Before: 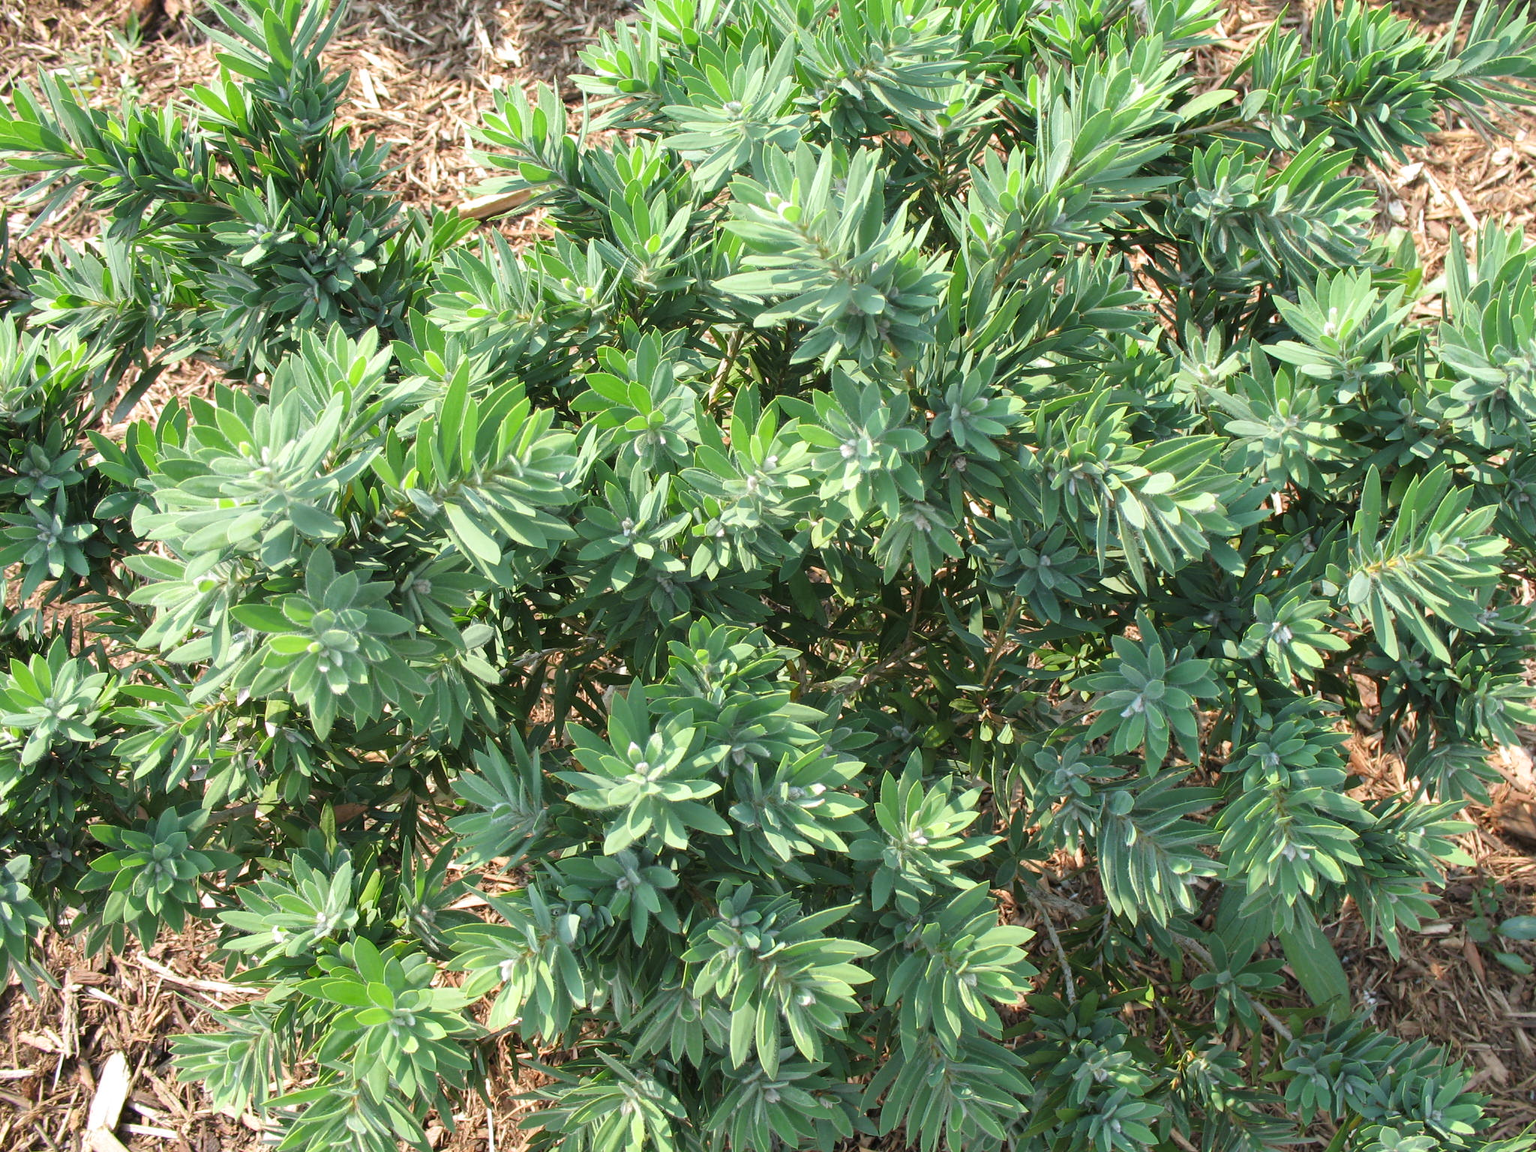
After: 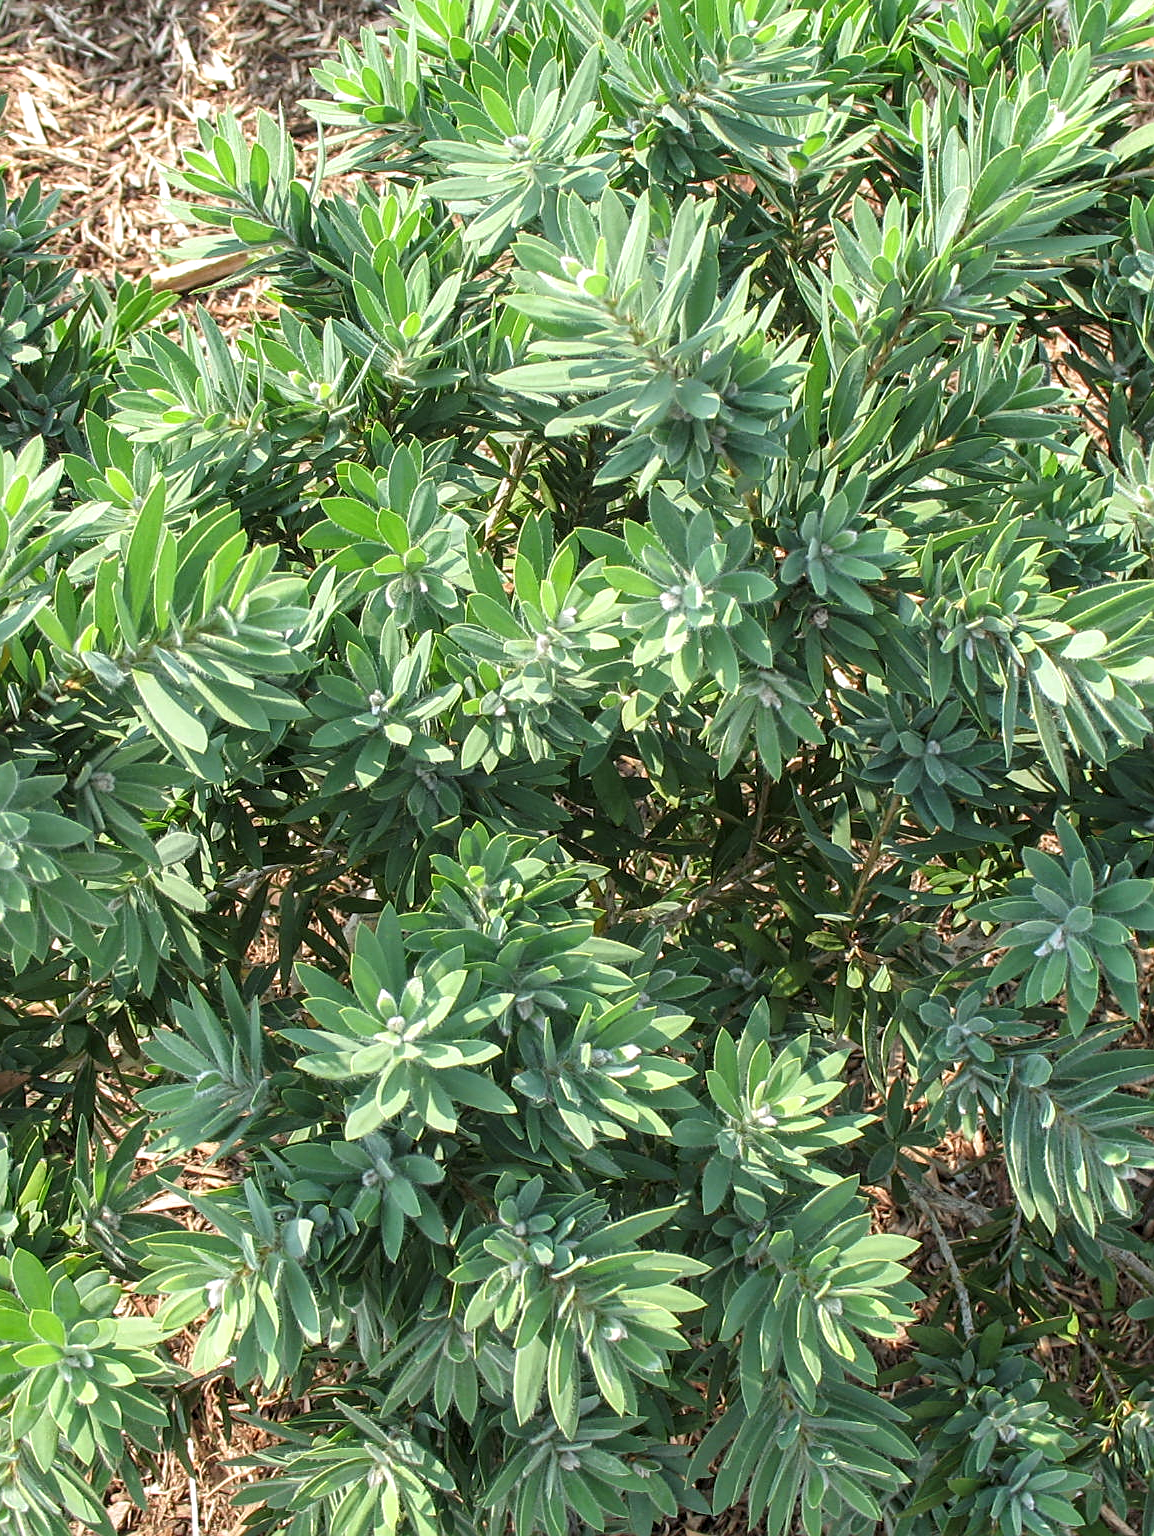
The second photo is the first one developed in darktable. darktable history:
local contrast: on, module defaults
sharpen: on, module defaults
crop and rotate: left 22.472%, right 21.168%
